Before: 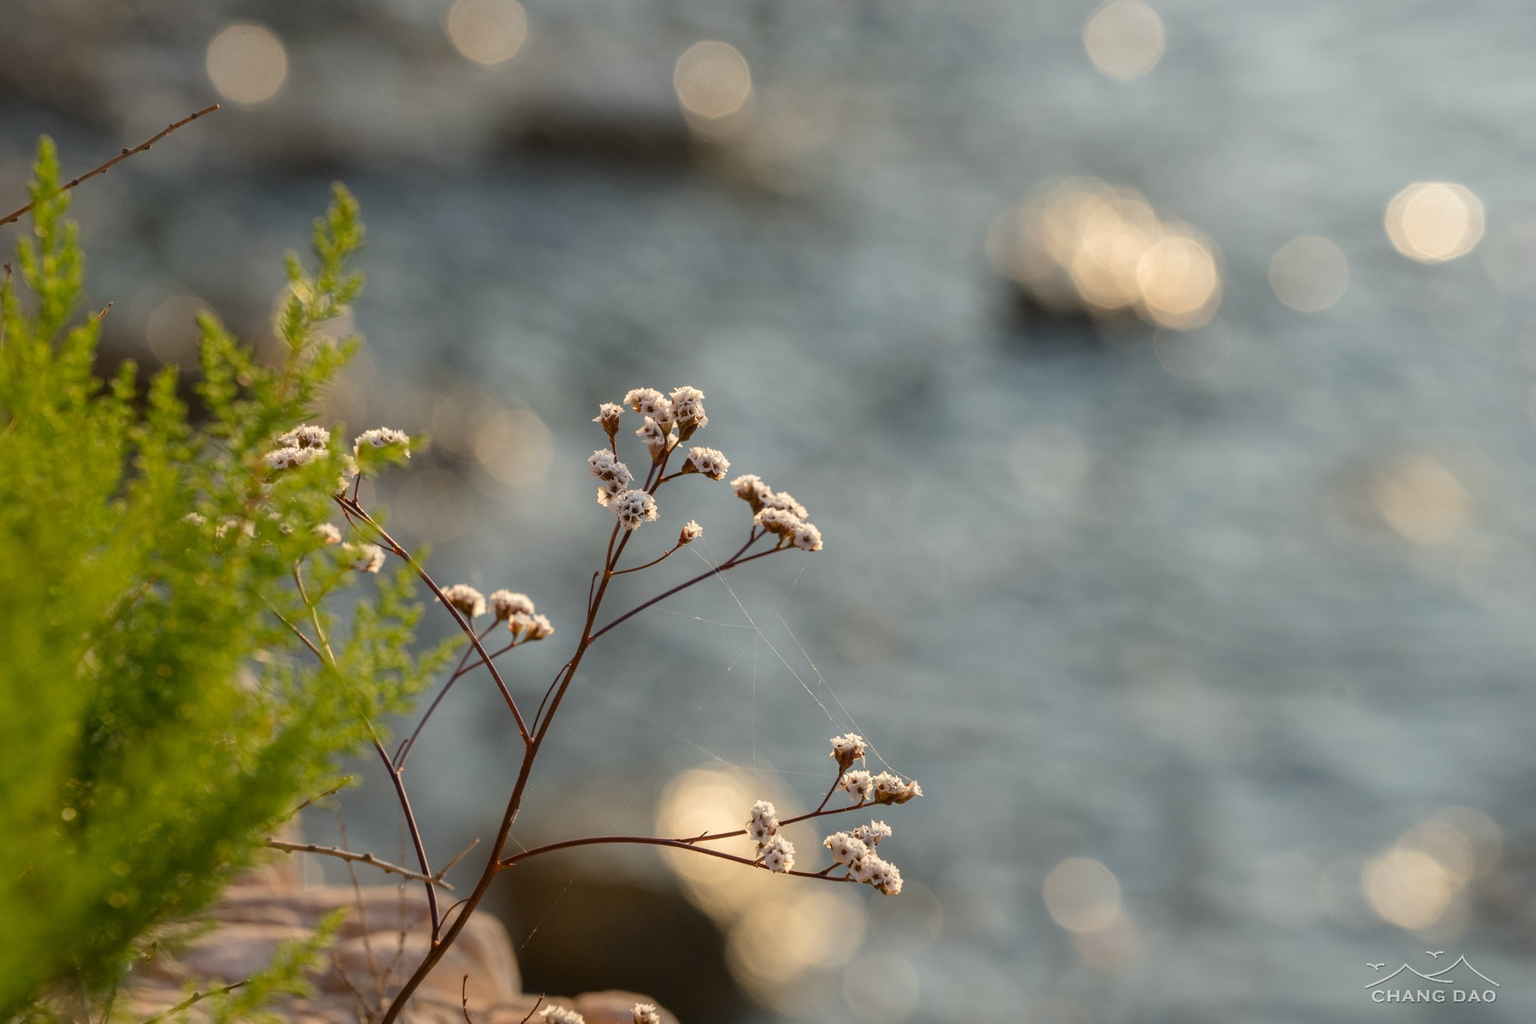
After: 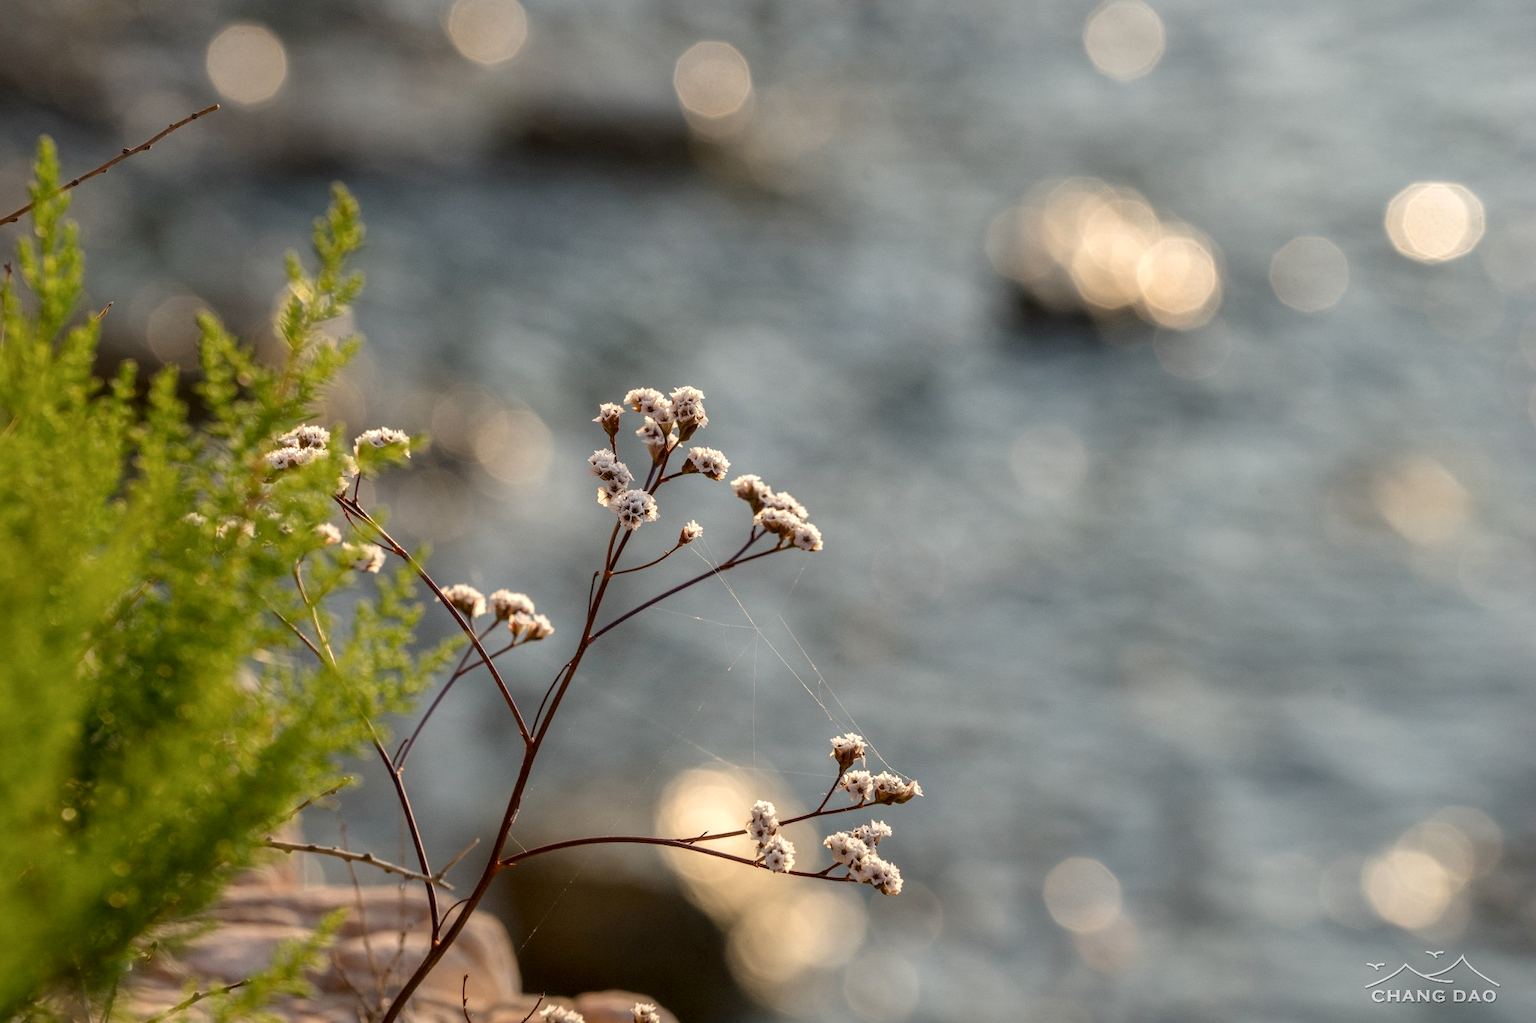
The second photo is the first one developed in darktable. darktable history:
local contrast: highlights 88%, shadows 82%
color calibration: illuminant custom, x 0.344, y 0.36, temperature 5065.2 K
shadows and highlights: shadows 12.77, white point adjustment 1.2, soften with gaussian
